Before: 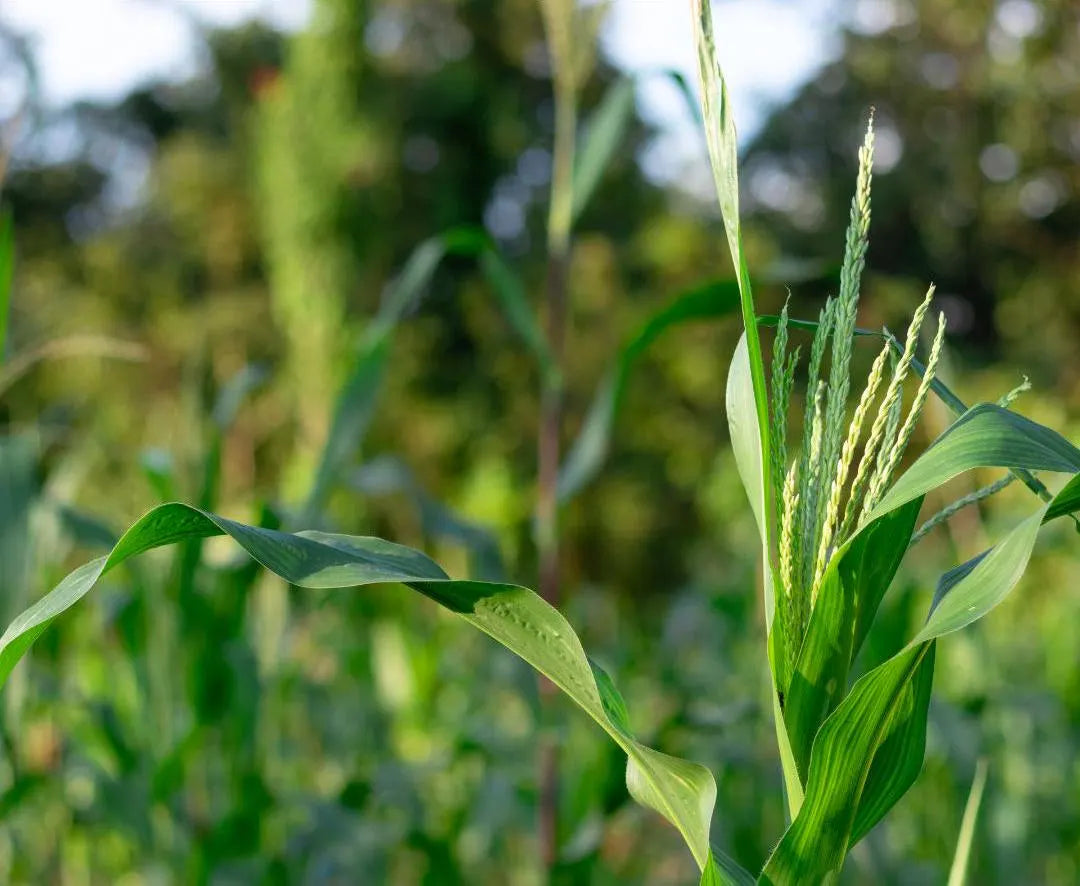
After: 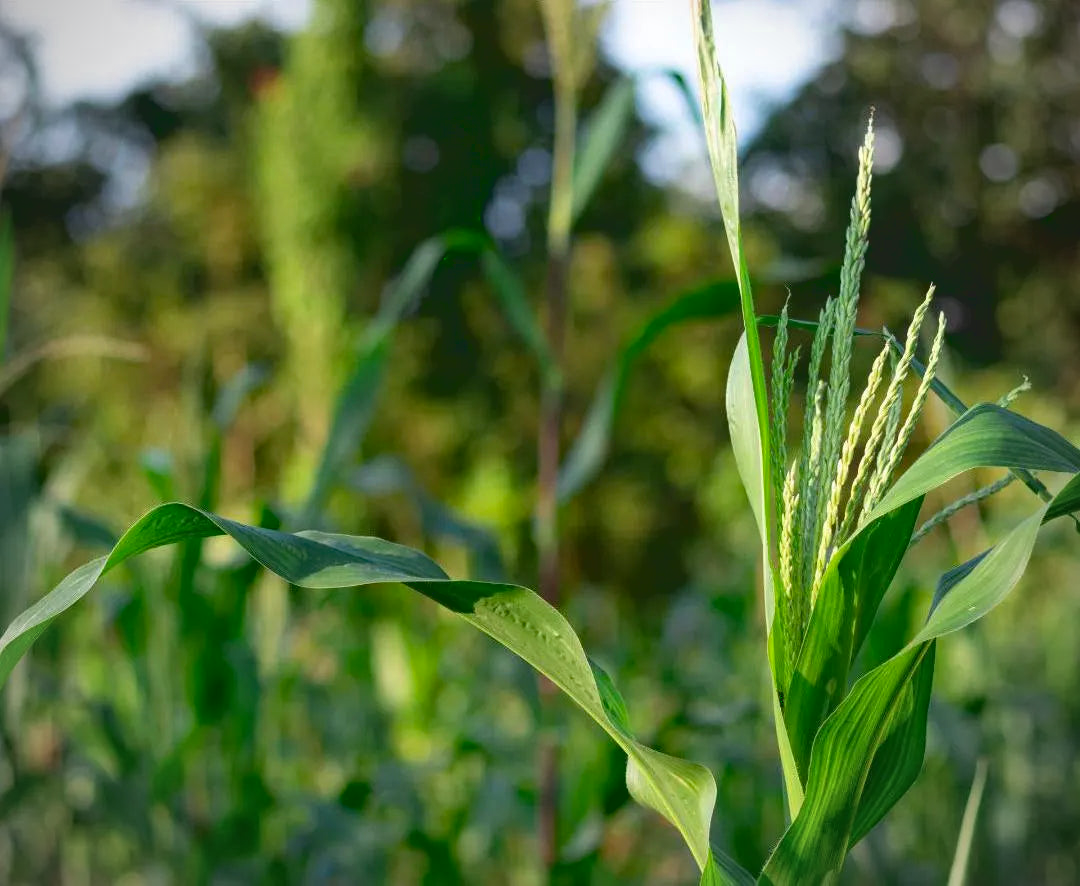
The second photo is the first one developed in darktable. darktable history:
haze removal: compatibility mode true, adaptive false
tone curve: curves: ch0 [(0.122, 0.111) (1, 1)]
vignetting: fall-off start 79.88%
